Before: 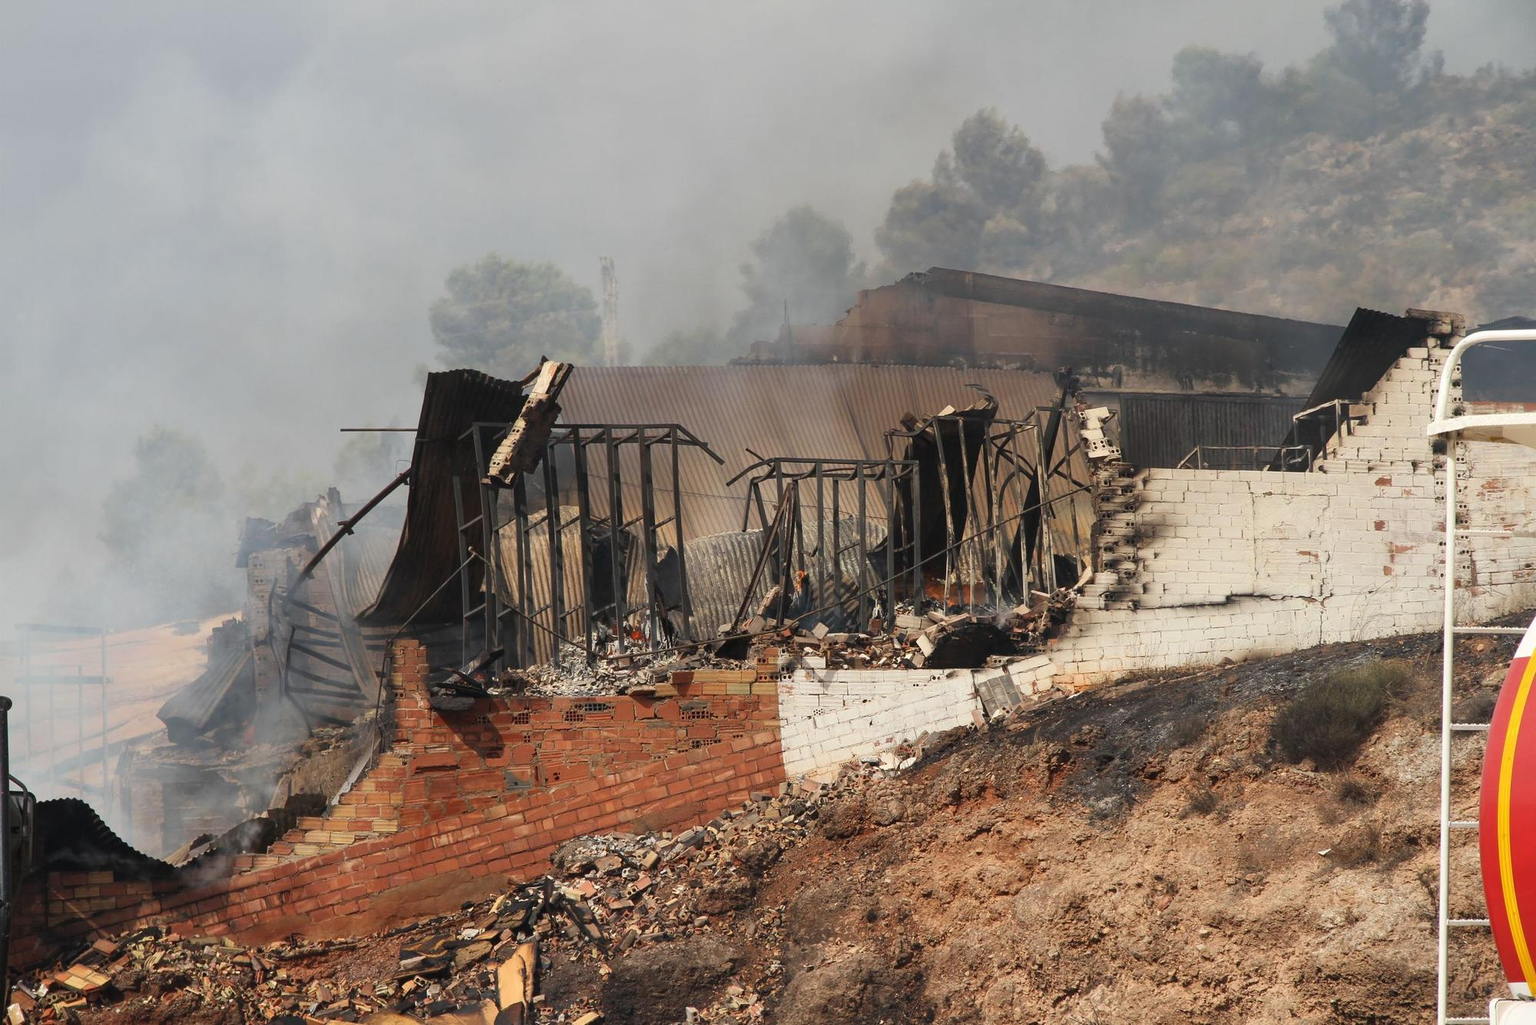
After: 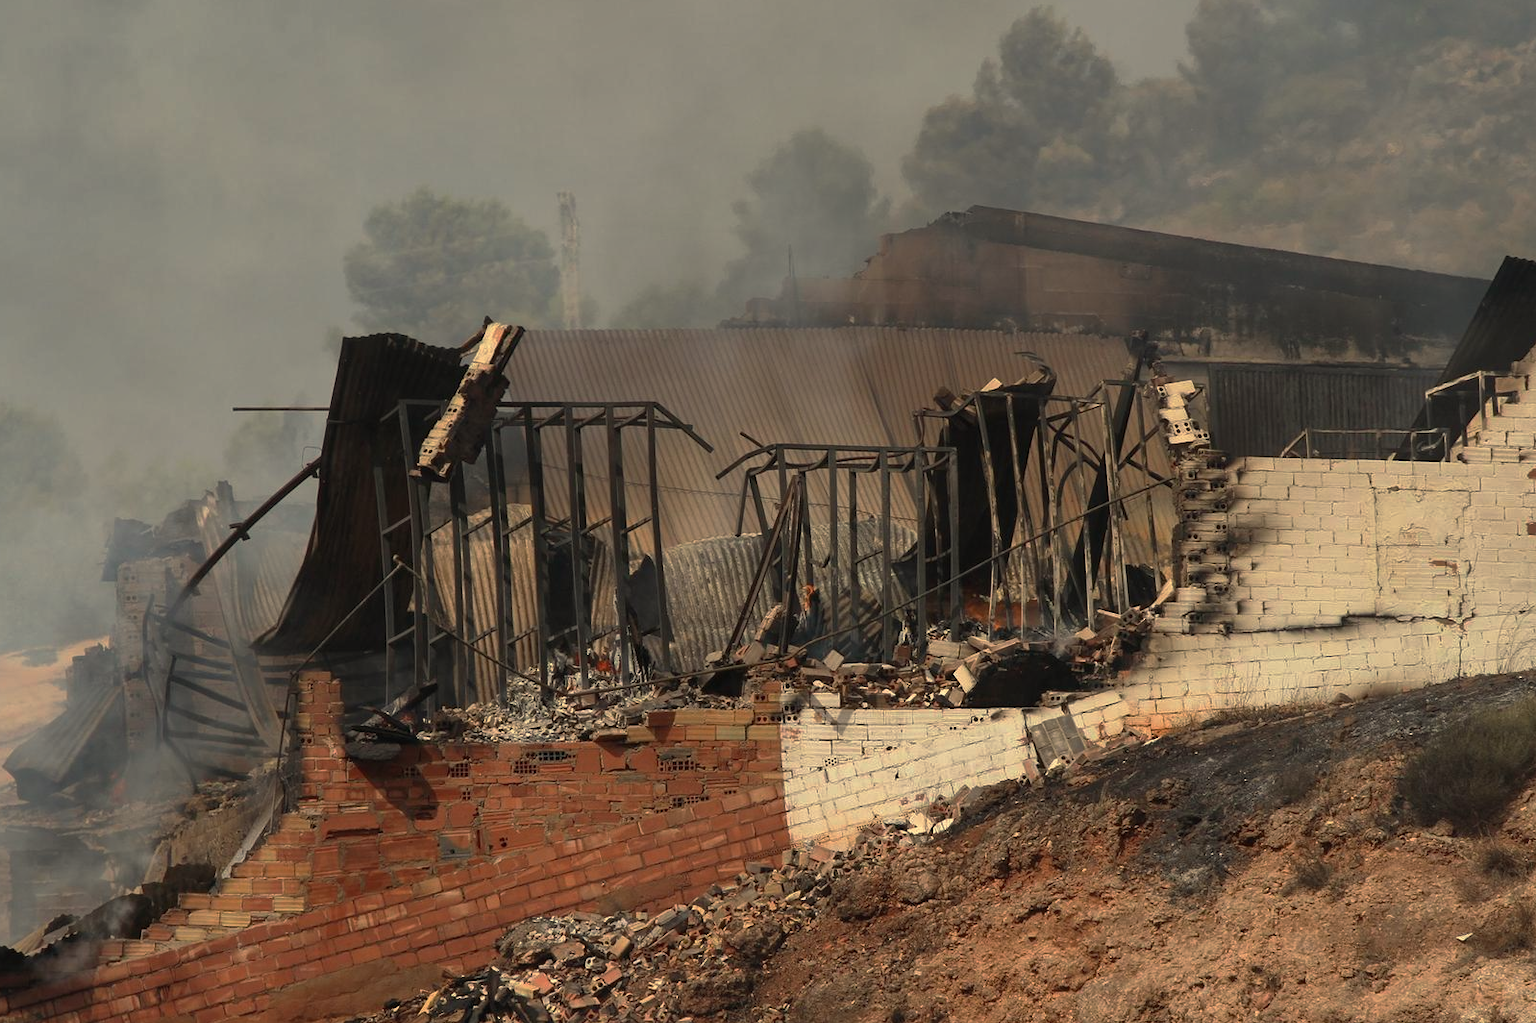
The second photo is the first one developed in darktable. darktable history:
shadows and highlights: shadows 19.13, highlights -83.41, soften with gaussian
base curve: curves: ch0 [(0, 0) (0.595, 0.418) (1, 1)], preserve colors none
crop and rotate: left 10.071%, top 10.071%, right 10.02%, bottom 10.02%
white balance: red 1.029, blue 0.92
